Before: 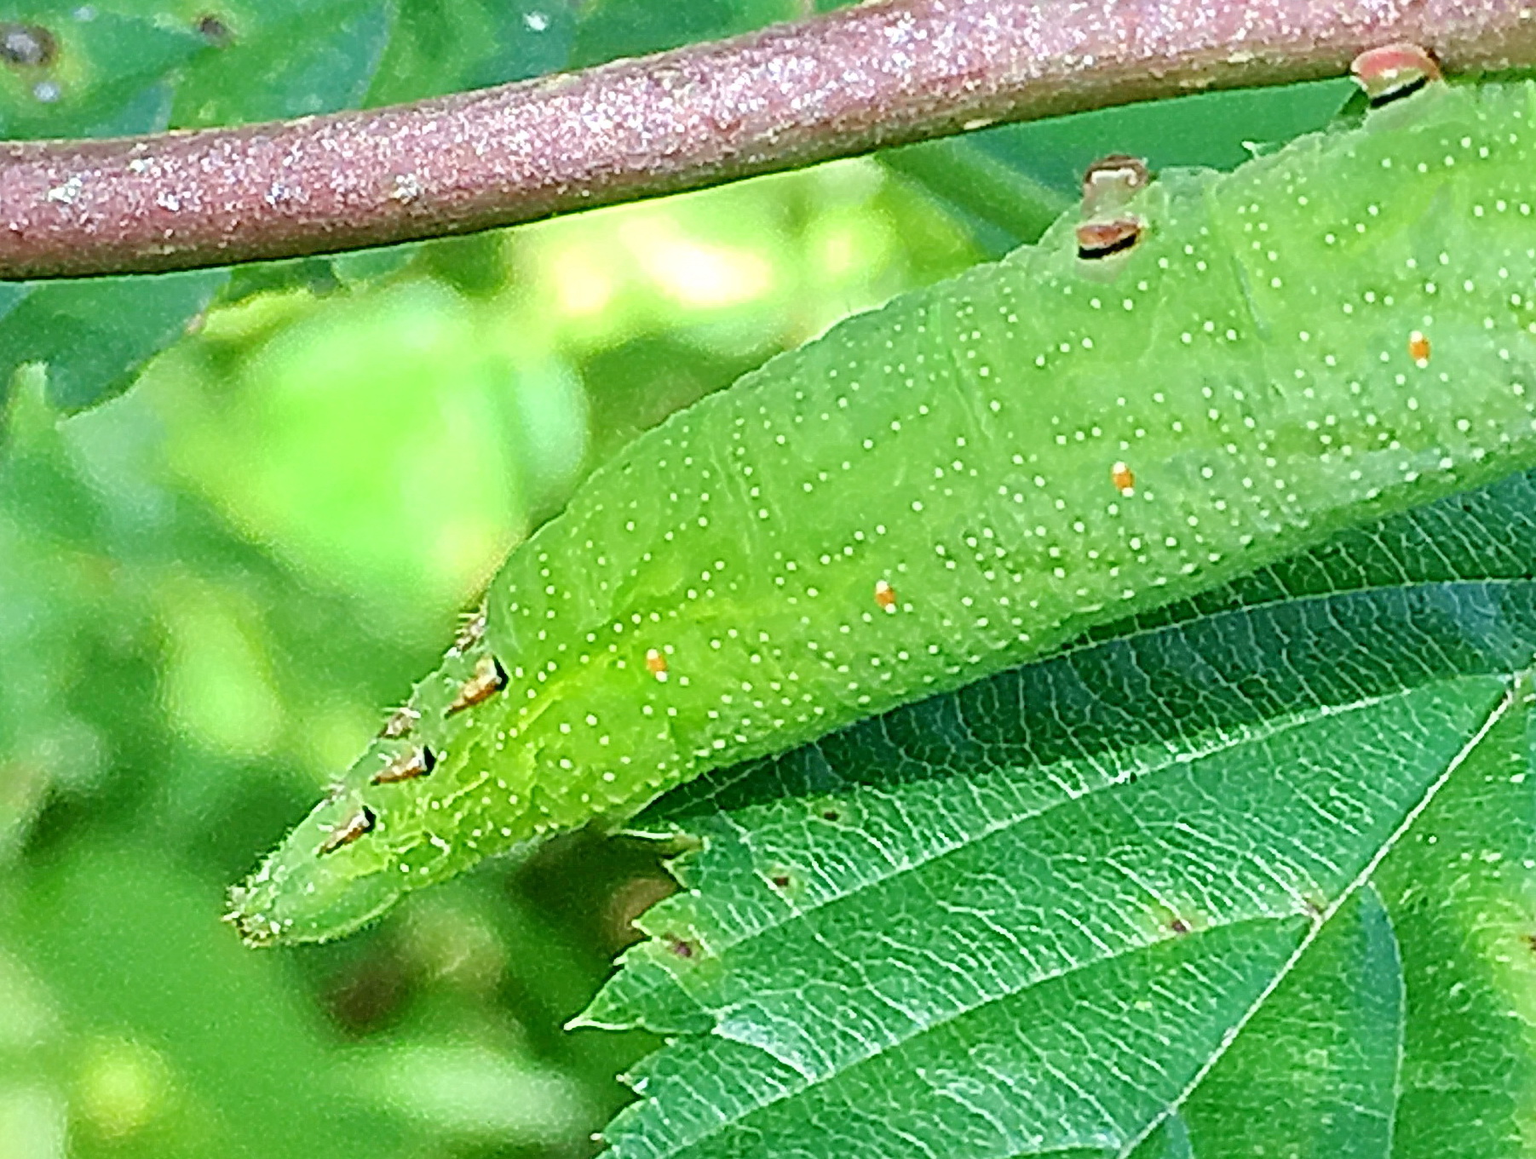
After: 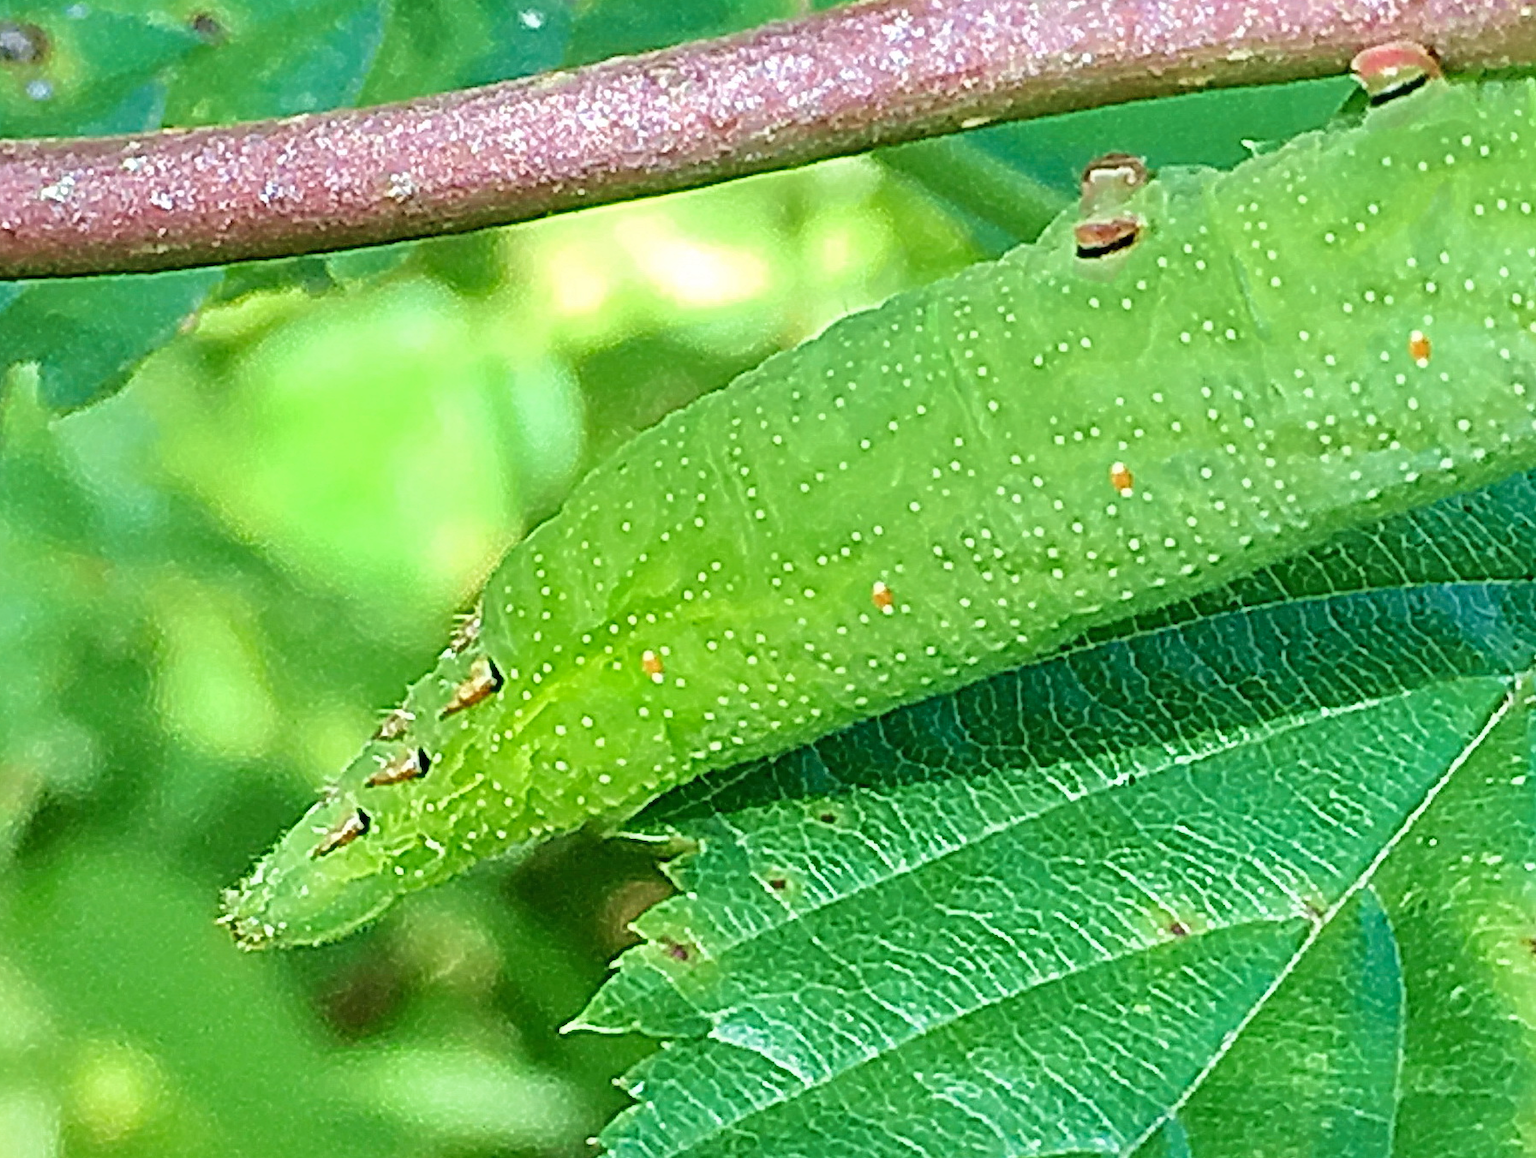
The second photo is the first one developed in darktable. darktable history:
shadows and highlights: shadows 25.22, highlights -25.62
crop and rotate: left 0.521%, top 0.265%, bottom 0.389%
velvia: on, module defaults
